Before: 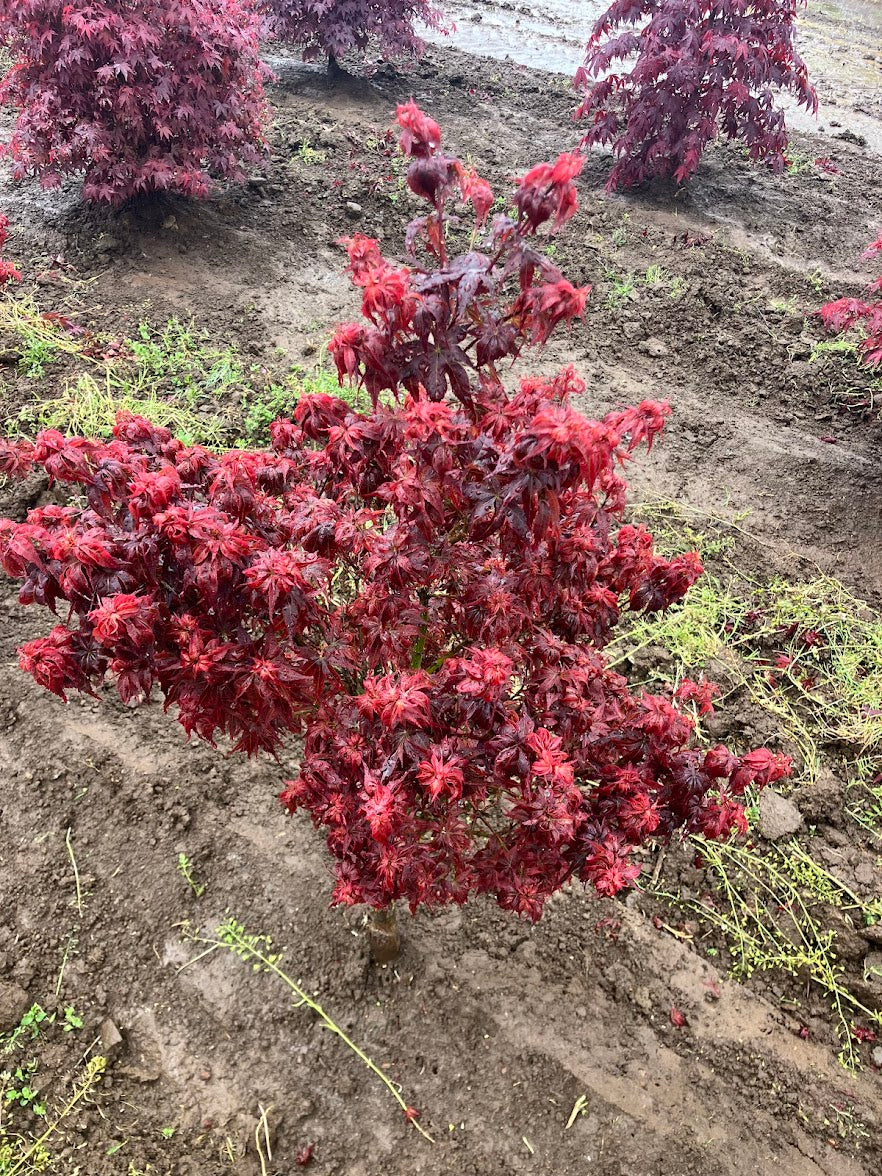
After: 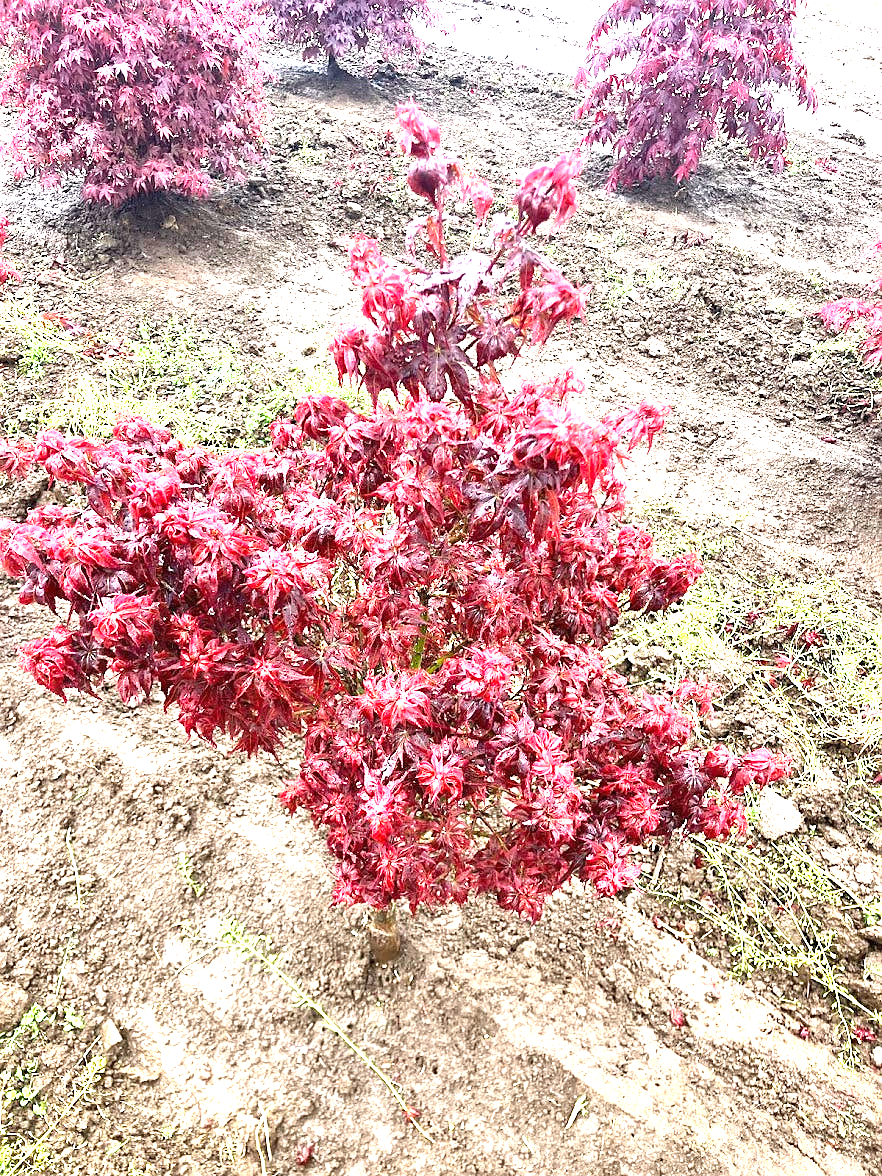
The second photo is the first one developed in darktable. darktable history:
sharpen: radius 1.572, amount 0.369, threshold 1.351
exposure: black level correction 0, exposure 1.878 EV, compensate highlight preservation false
